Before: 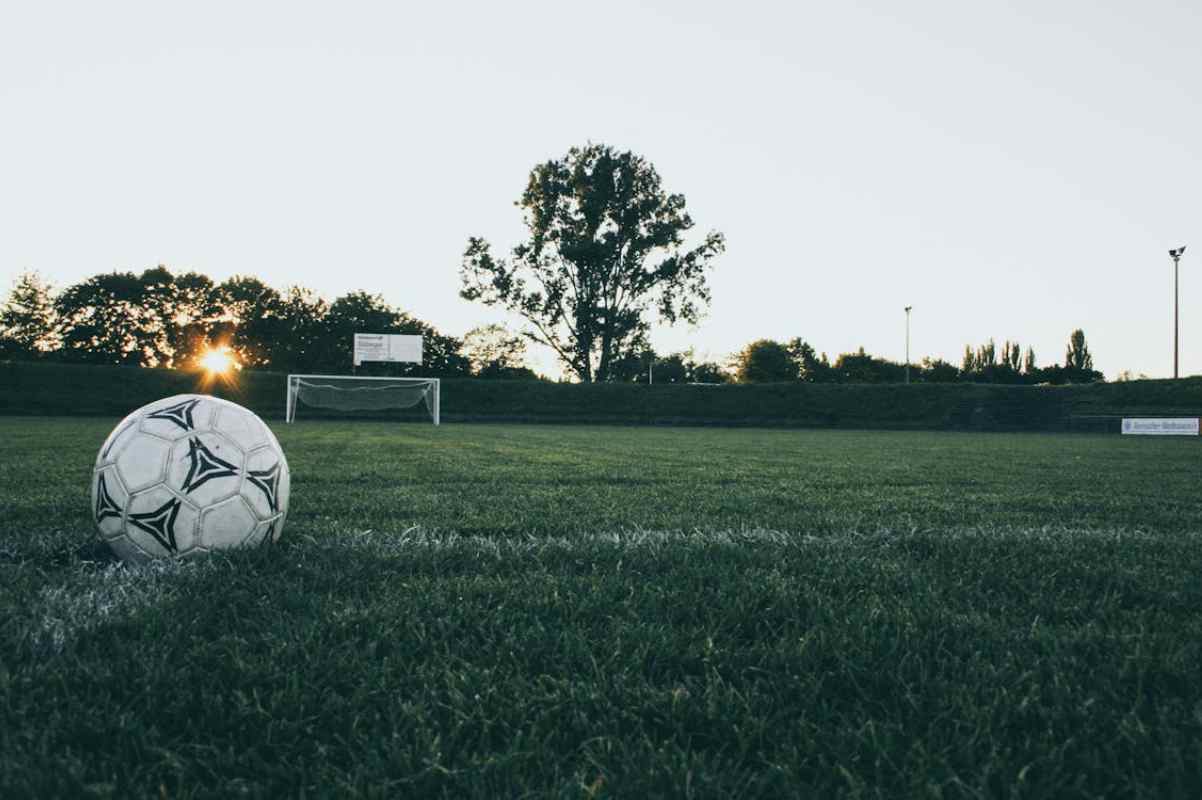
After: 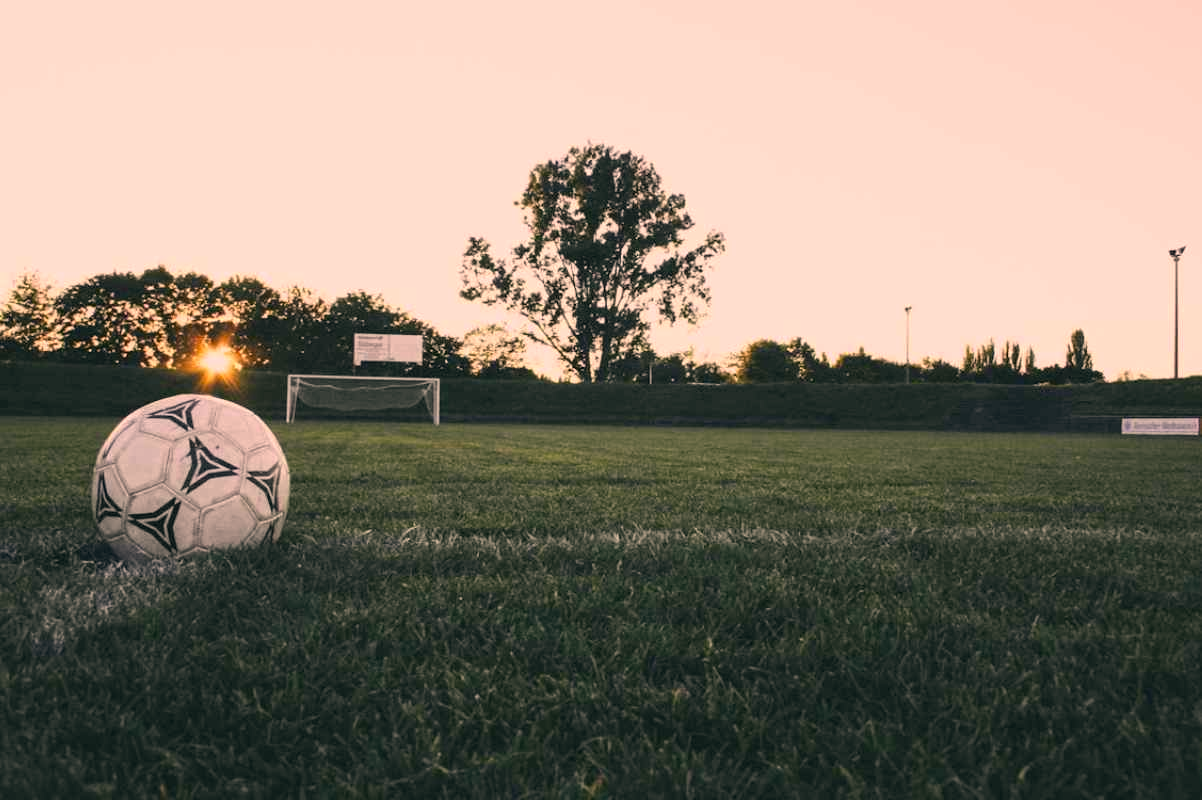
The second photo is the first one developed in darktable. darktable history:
color correction: highlights a* 21.32, highlights b* 19.85
